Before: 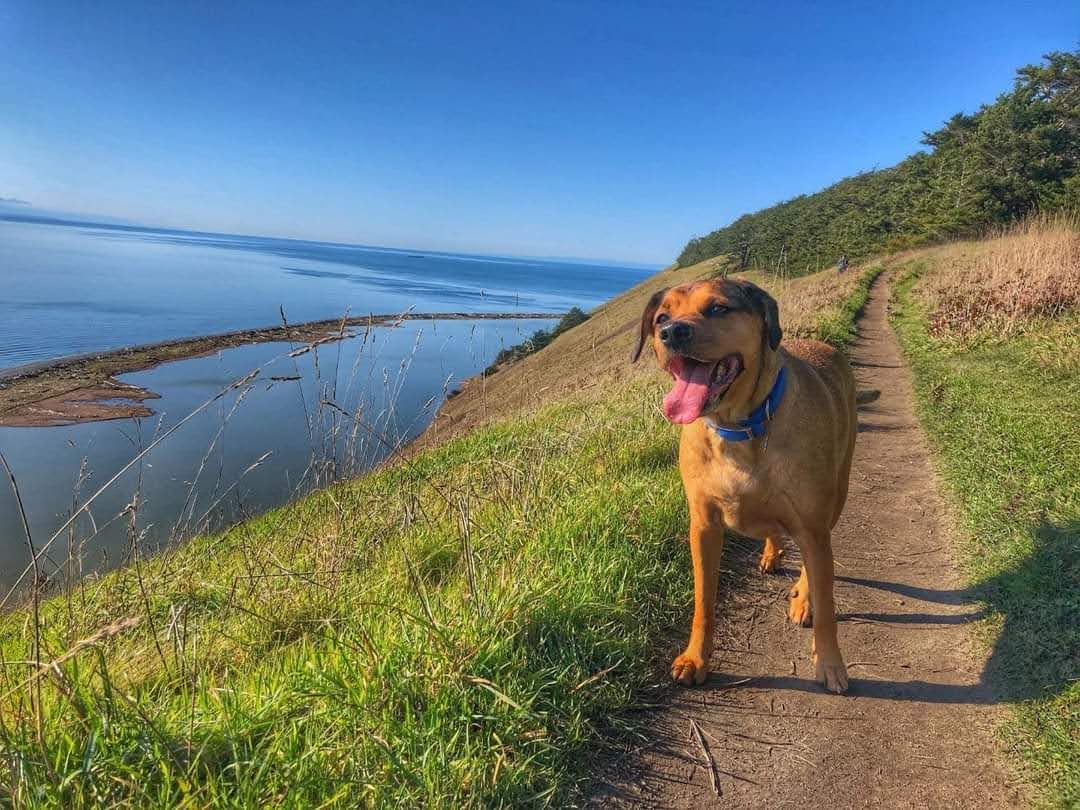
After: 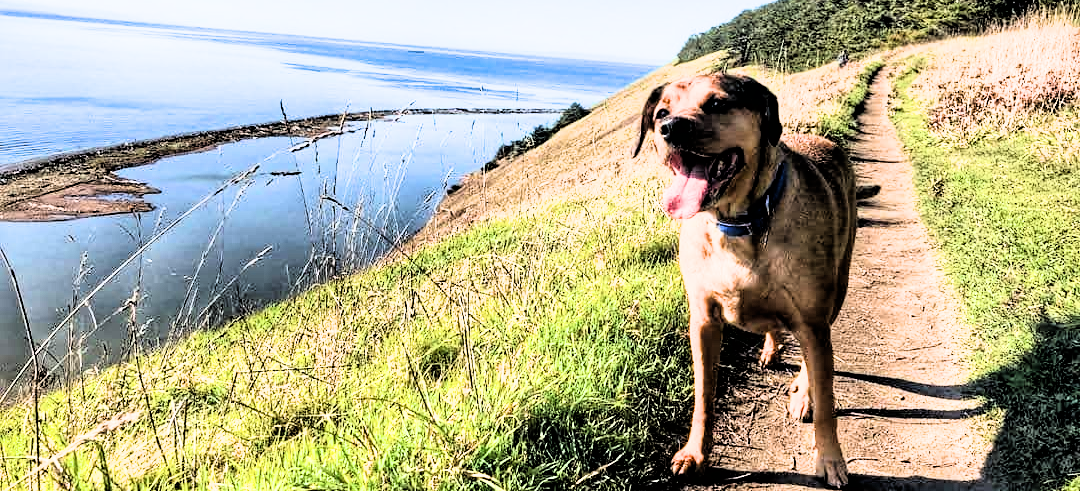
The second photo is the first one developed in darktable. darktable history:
crop and rotate: top 25.357%, bottom 13.942%
rgb curve: curves: ch0 [(0, 0) (0.21, 0.15) (0.24, 0.21) (0.5, 0.75) (0.75, 0.96) (0.89, 0.99) (1, 1)]; ch1 [(0, 0.02) (0.21, 0.13) (0.25, 0.2) (0.5, 0.67) (0.75, 0.9) (0.89, 0.97) (1, 1)]; ch2 [(0, 0.02) (0.21, 0.13) (0.25, 0.2) (0.5, 0.67) (0.75, 0.9) (0.89, 0.97) (1, 1)], compensate middle gray true
filmic rgb: black relative exposure -3.64 EV, white relative exposure 2.44 EV, hardness 3.29
